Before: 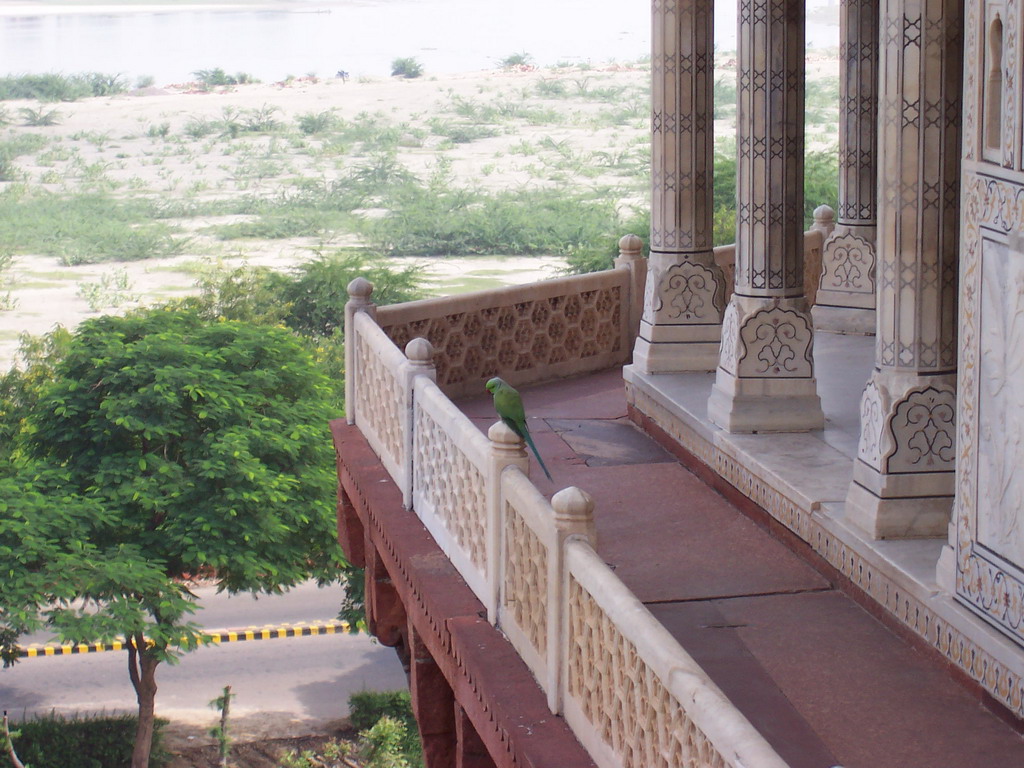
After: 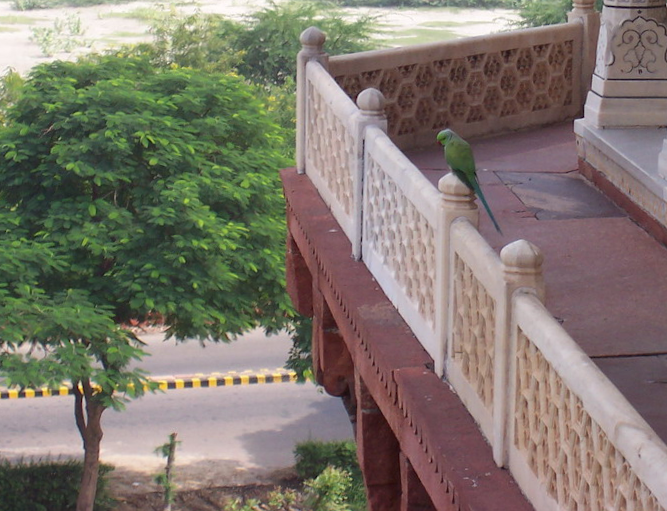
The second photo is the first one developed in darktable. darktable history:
crop and rotate: angle -0.984°, left 3.83%, top 31.9%, right 29.507%
